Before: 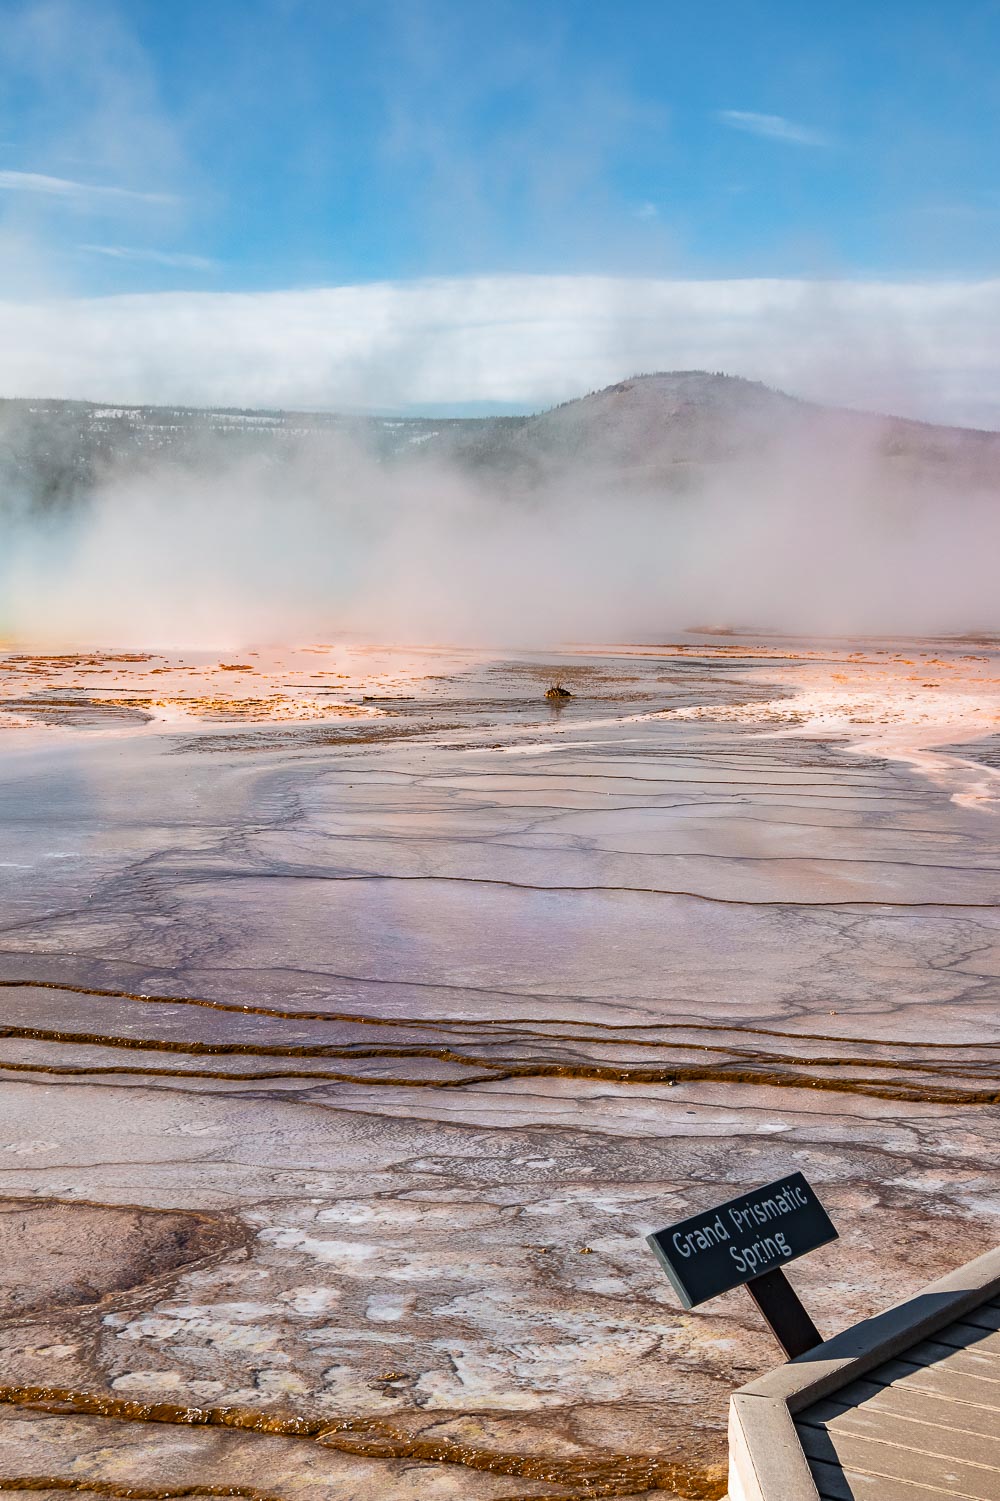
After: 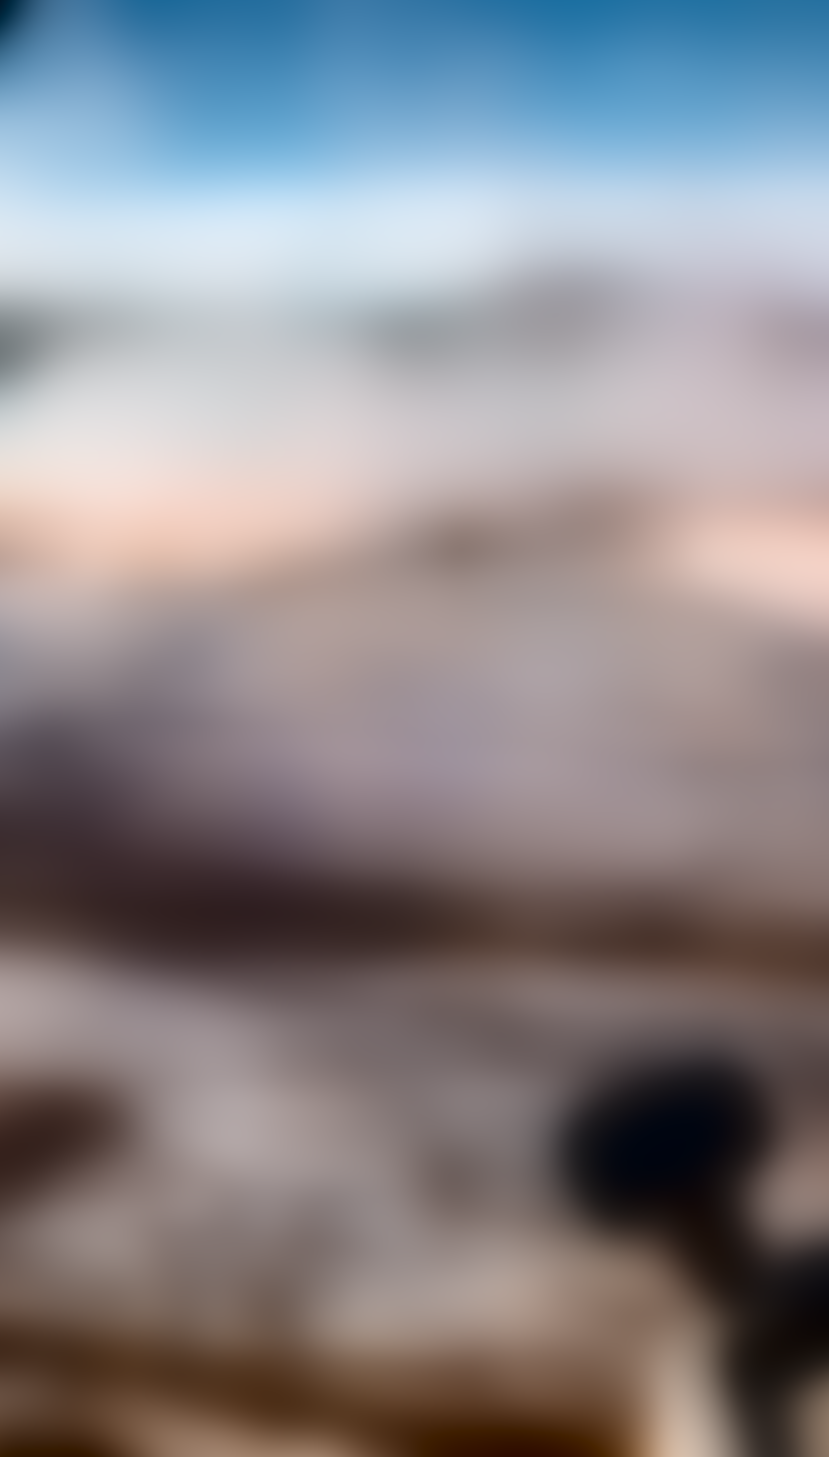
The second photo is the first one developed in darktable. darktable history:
shadows and highlights: shadows 0, highlights 40
rotate and perspective: rotation 0.72°, lens shift (vertical) -0.352, lens shift (horizontal) -0.051, crop left 0.152, crop right 0.859, crop top 0.019, crop bottom 0.964
lowpass: radius 31.92, contrast 1.72, brightness -0.98, saturation 0.94
